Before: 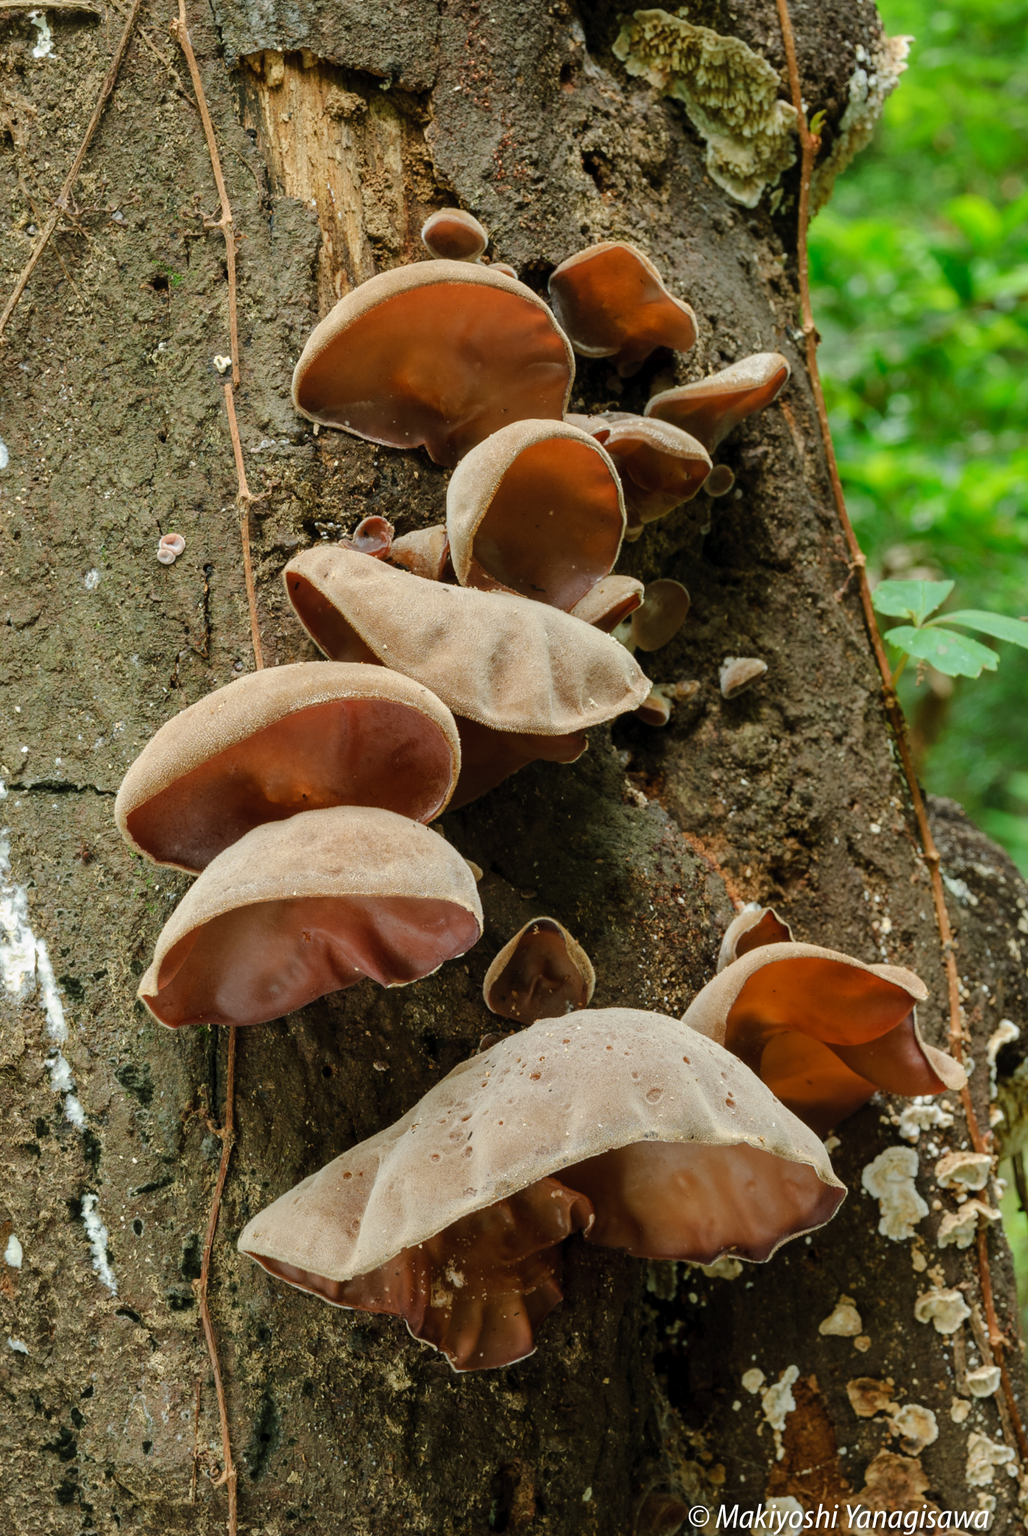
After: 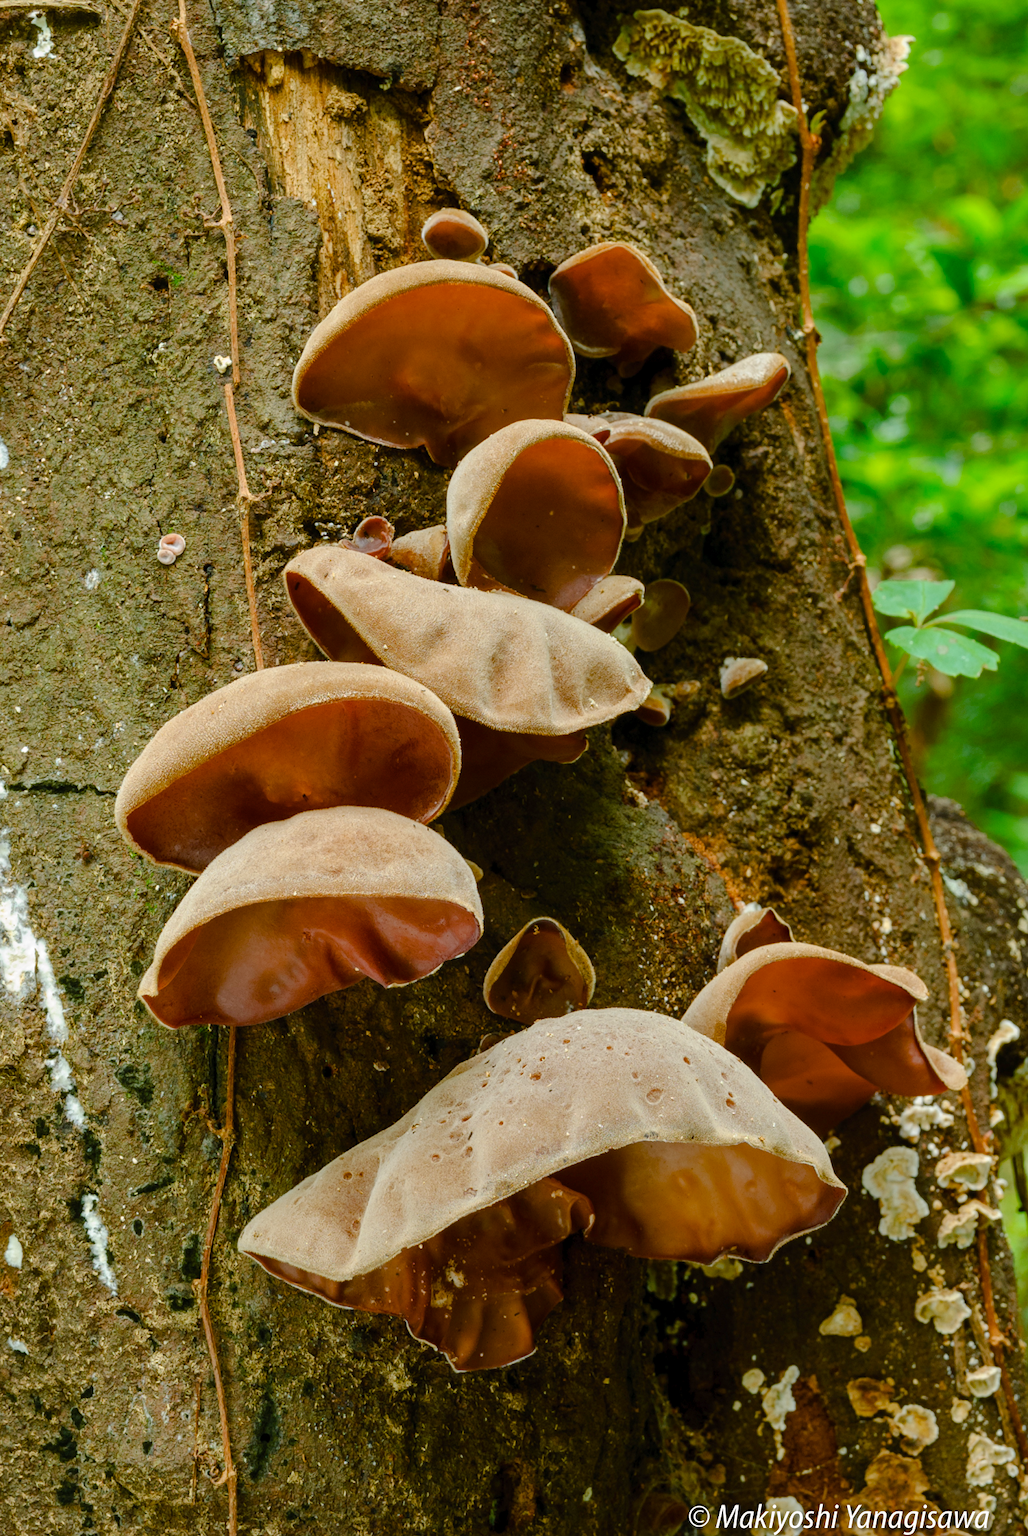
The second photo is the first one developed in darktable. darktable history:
color balance rgb: perceptual saturation grading › global saturation 20%, perceptual saturation grading › highlights -13.936%, perceptual saturation grading › shadows 49.563%, global vibrance 20%
